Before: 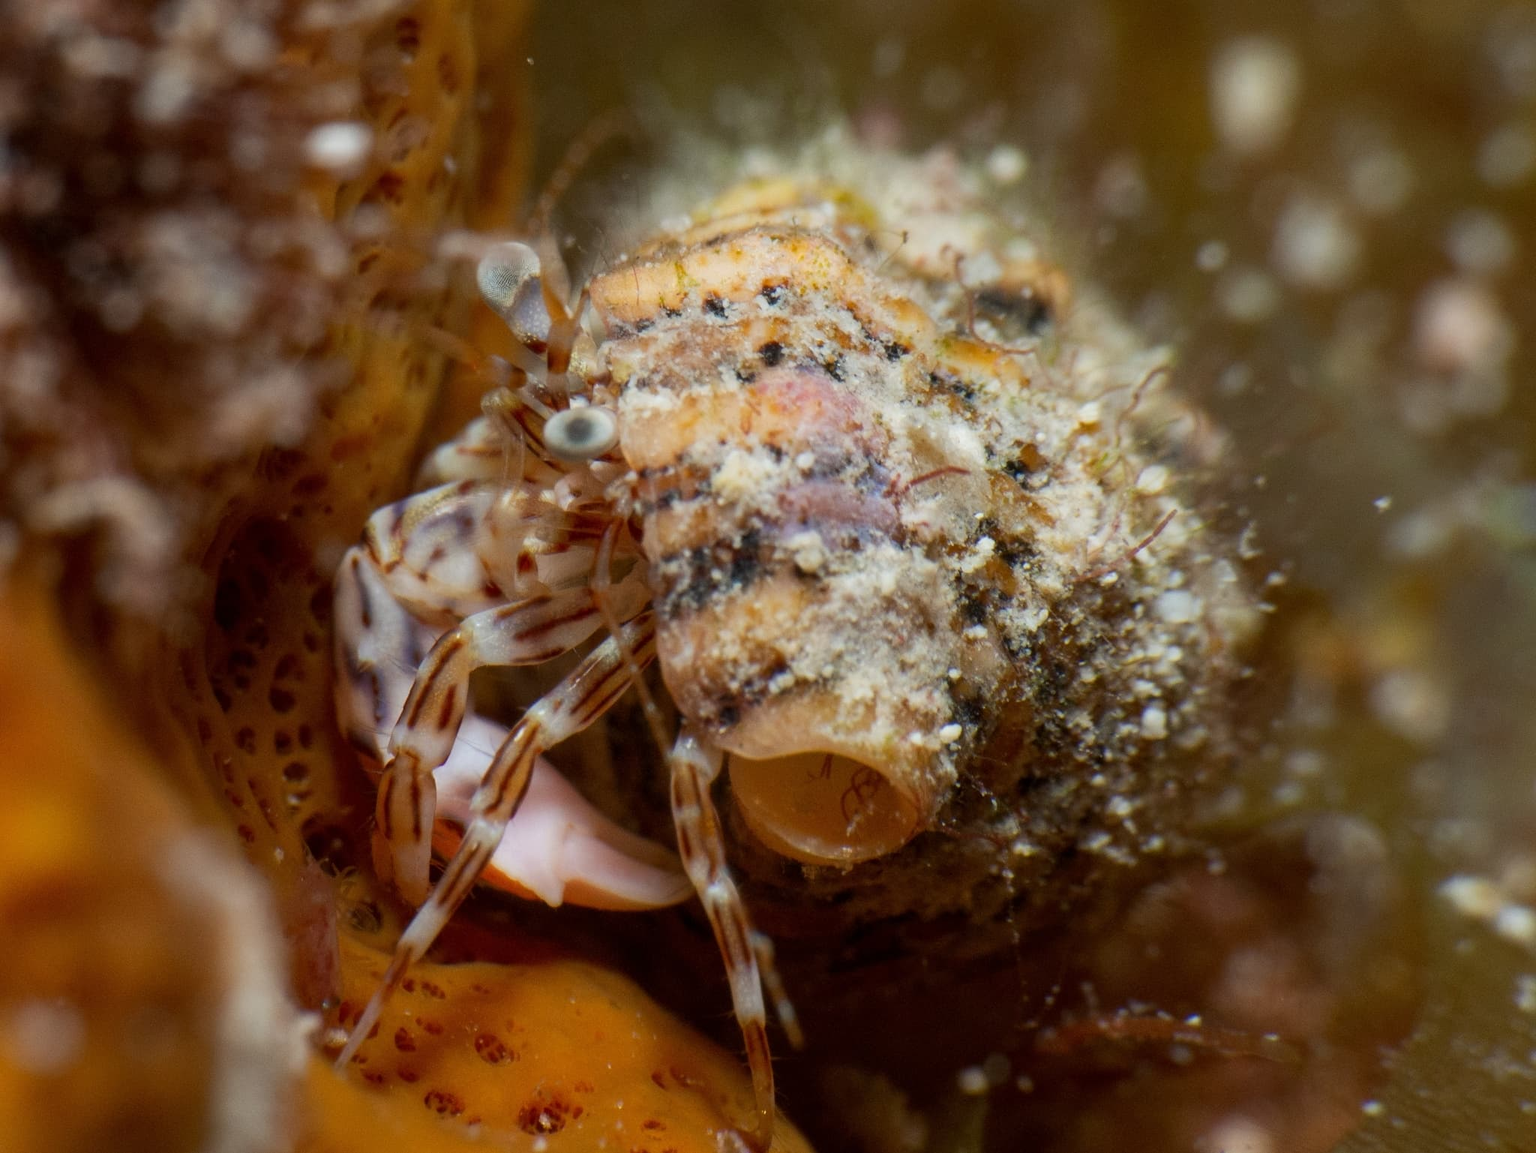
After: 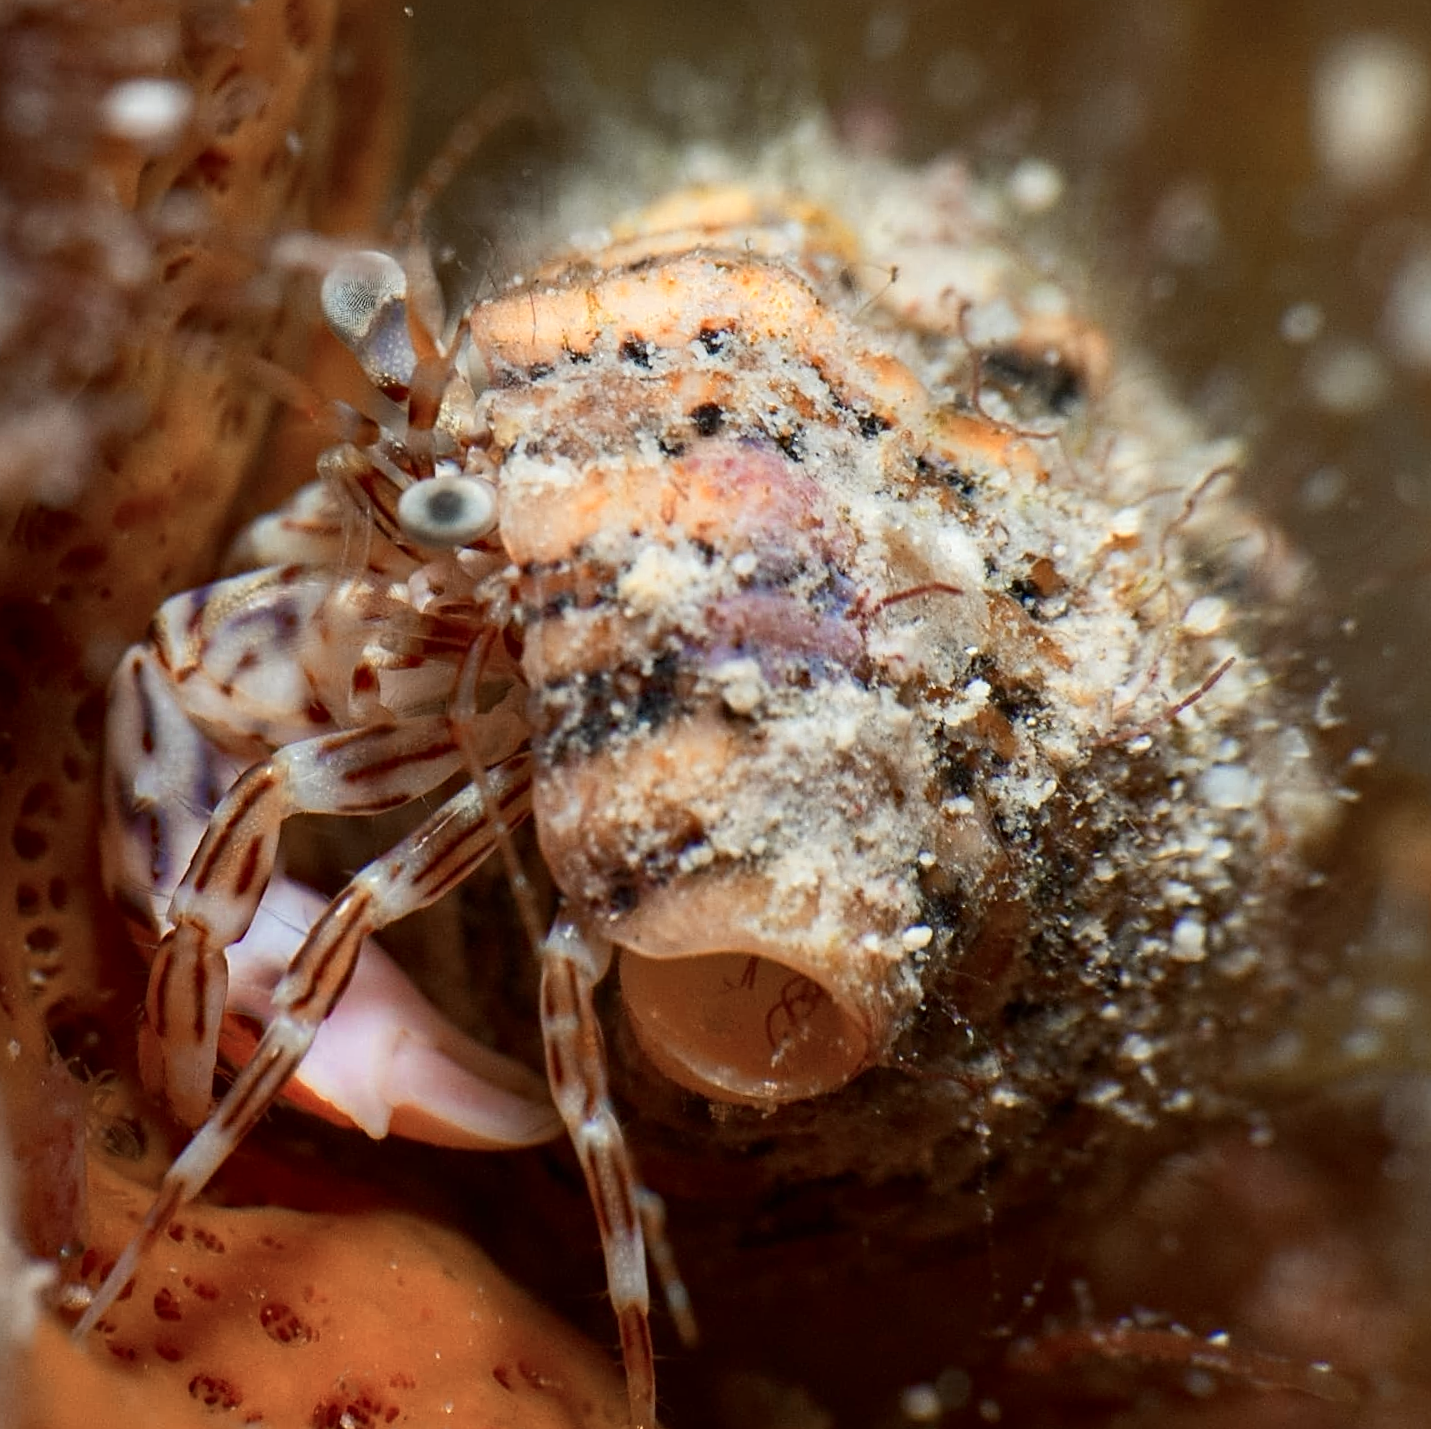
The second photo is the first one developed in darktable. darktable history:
contrast brightness saturation: contrast 0.15, brightness 0.041
haze removal: compatibility mode true, adaptive false
color zones: curves: ch0 [(0, 0.473) (0.001, 0.473) (0.226, 0.548) (0.4, 0.589) (0.525, 0.54) (0.728, 0.403) (0.999, 0.473) (1, 0.473)]; ch1 [(0, 0.619) (0.001, 0.619) (0.234, 0.388) (0.4, 0.372) (0.528, 0.422) (0.732, 0.53) (0.999, 0.619) (1, 0.619)]; ch2 [(0, 0.547) (0.001, 0.547) (0.226, 0.45) (0.4, 0.525) (0.525, 0.585) (0.8, 0.511) (0.999, 0.547) (1, 0.547)]
crop and rotate: angle -3.26°, left 14.072%, top 0.022%, right 10.862%, bottom 0.073%
sharpen: on, module defaults
